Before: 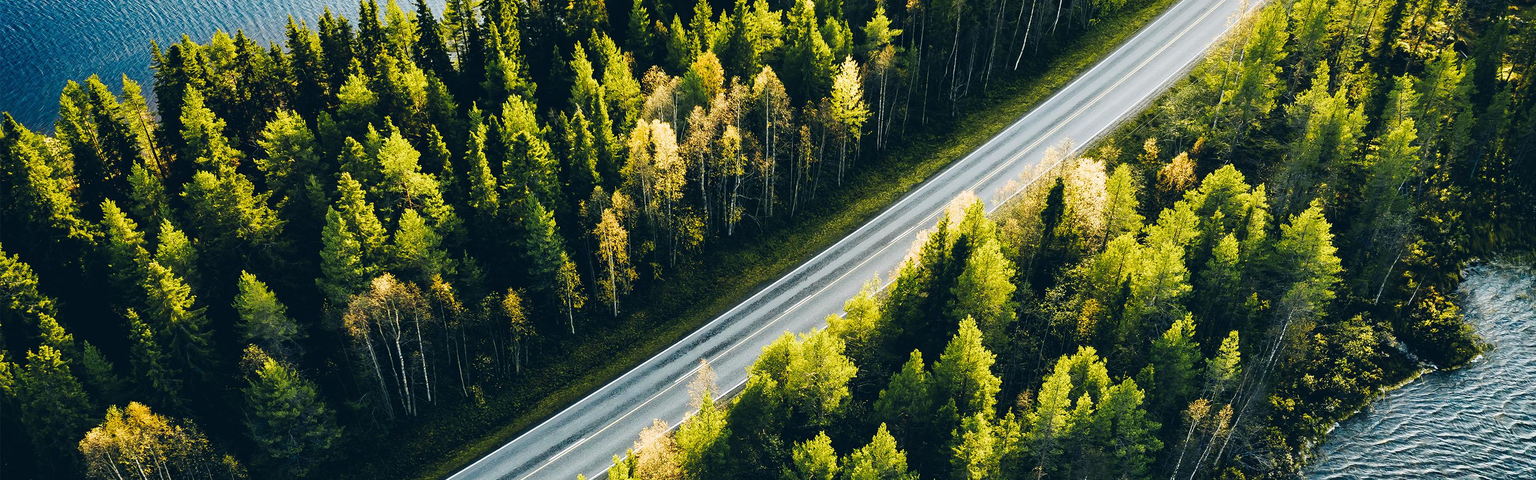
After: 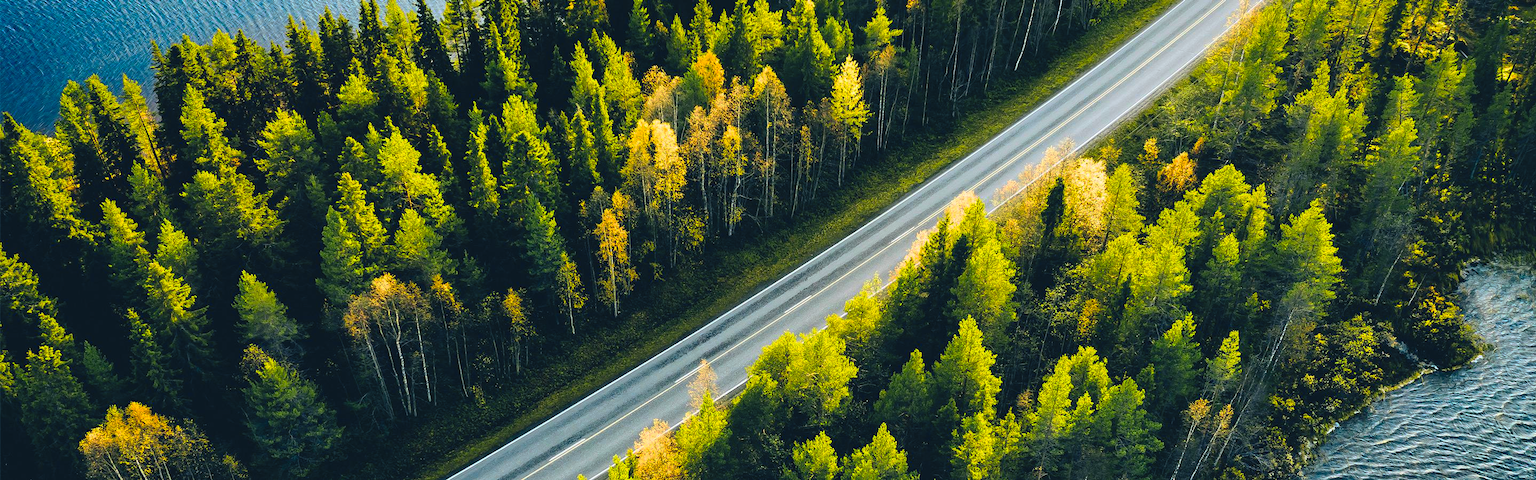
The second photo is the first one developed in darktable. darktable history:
contrast brightness saturation: contrast 0.07, brightness 0.18, saturation 0.4
base curve: curves: ch0 [(0, 0) (0.595, 0.418) (1, 1)], preserve colors none
